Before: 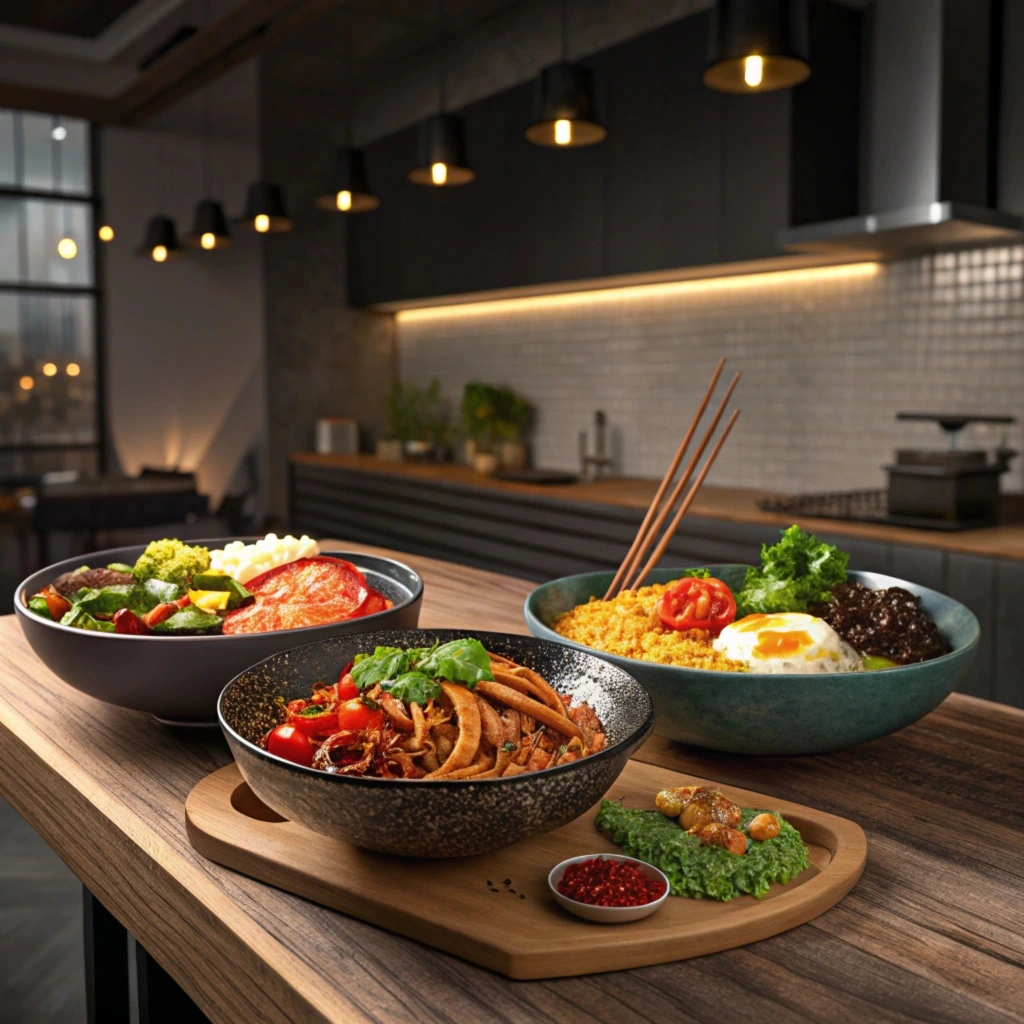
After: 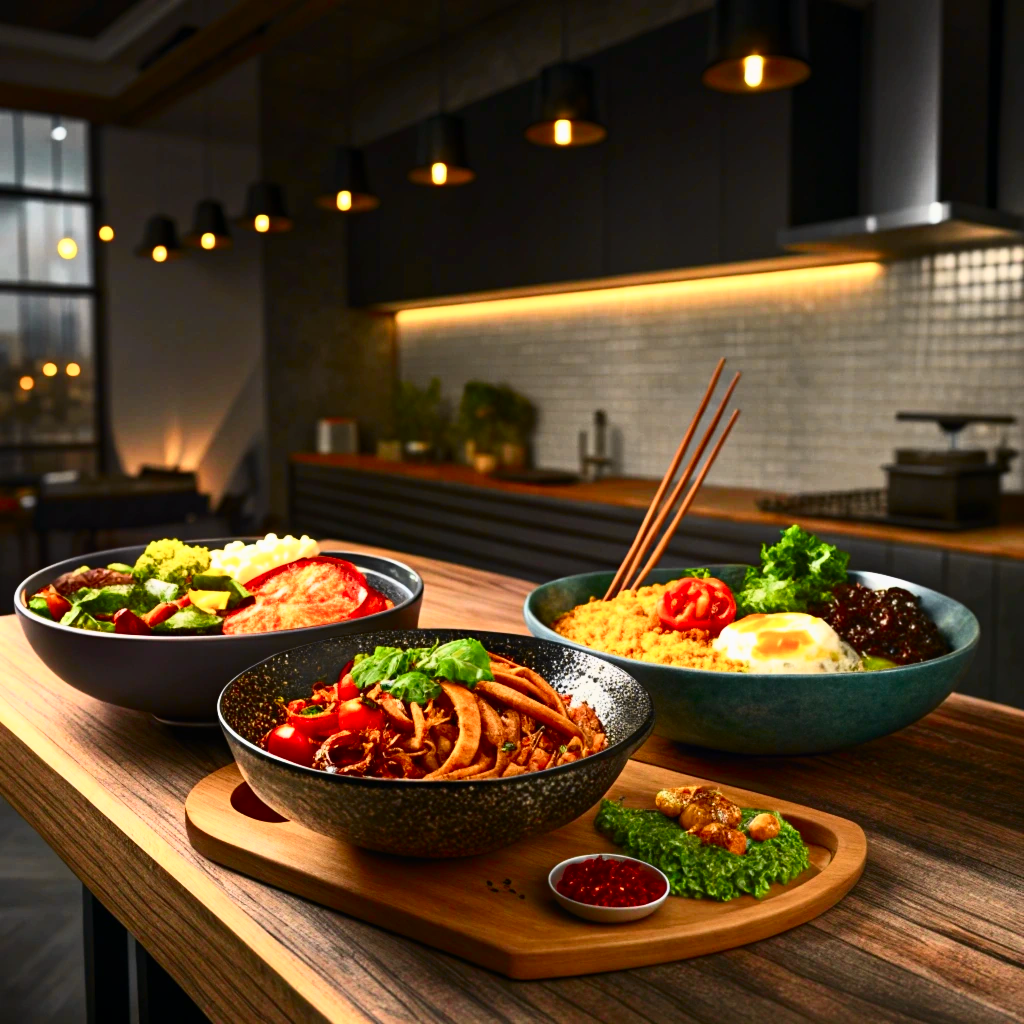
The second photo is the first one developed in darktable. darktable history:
tone curve: curves: ch0 [(0, 0) (0.187, 0.12) (0.384, 0.363) (0.577, 0.681) (0.735, 0.881) (0.864, 0.959) (1, 0.987)]; ch1 [(0, 0) (0.402, 0.36) (0.476, 0.466) (0.501, 0.501) (0.518, 0.514) (0.564, 0.614) (0.614, 0.664) (0.741, 0.829) (1, 1)]; ch2 [(0, 0) (0.429, 0.387) (0.483, 0.481) (0.503, 0.501) (0.522, 0.533) (0.564, 0.605) (0.615, 0.697) (0.702, 0.774) (1, 0.895)], color space Lab, independent channels
